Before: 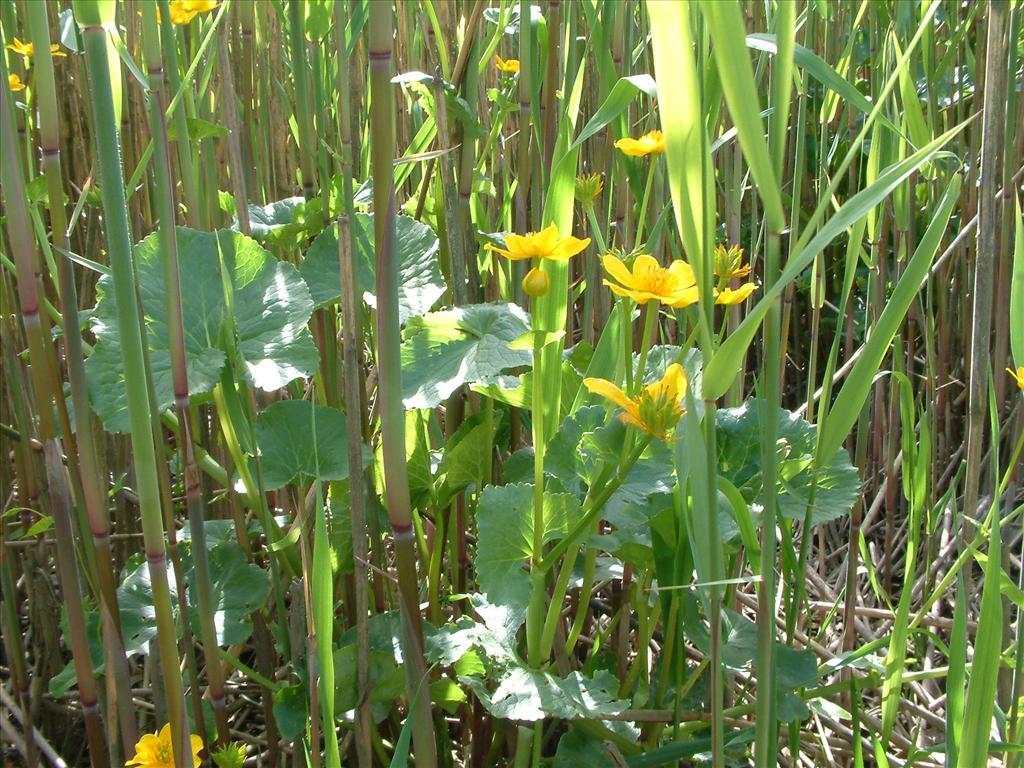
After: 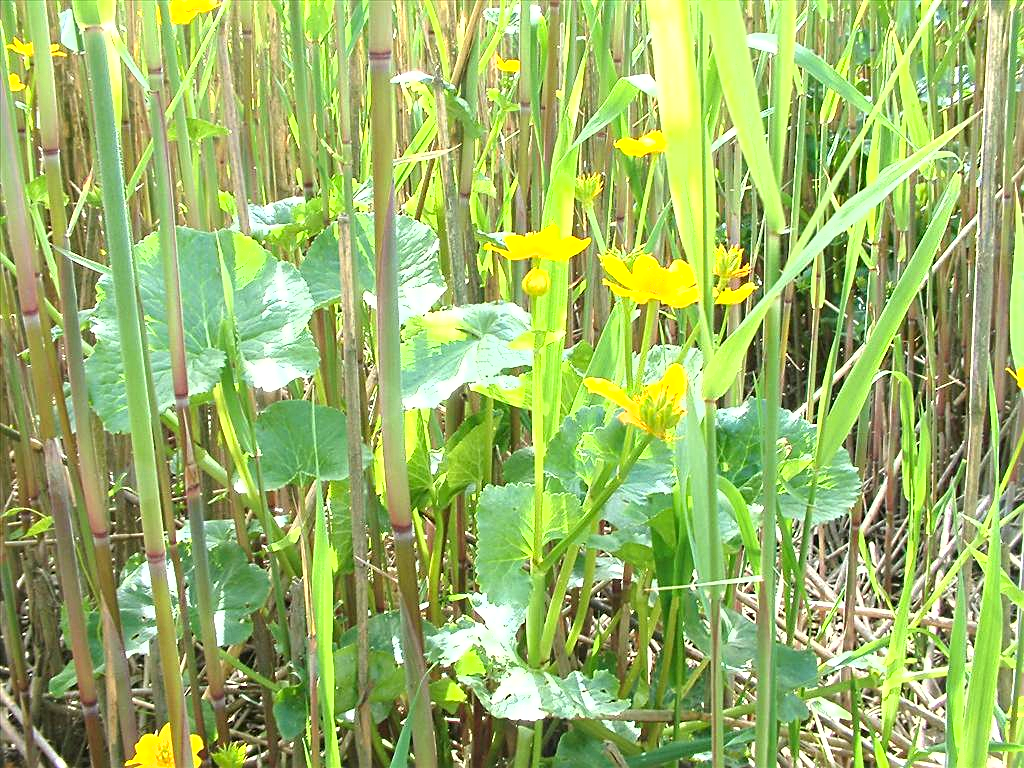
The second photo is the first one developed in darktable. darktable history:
shadows and highlights: radius 125.54, shadows 21.21, highlights -22, low approximation 0.01
sharpen: on, module defaults
exposure: black level correction 0, exposure 1.47 EV, compensate highlight preservation false
